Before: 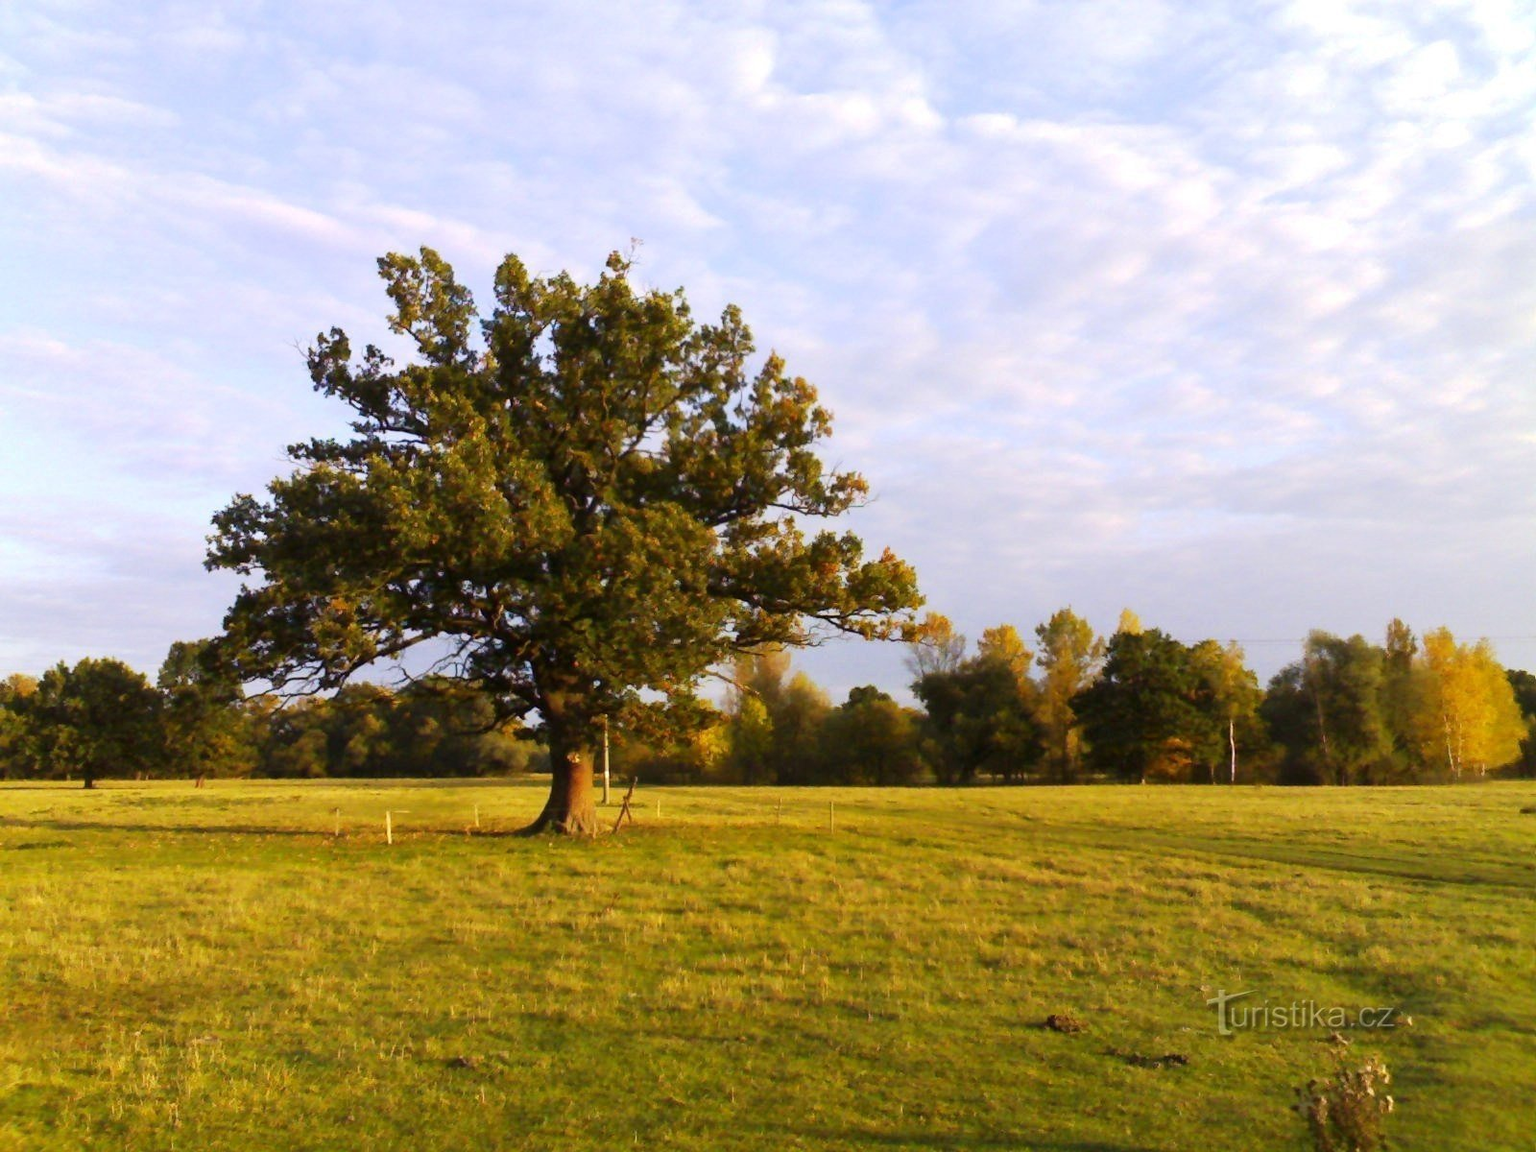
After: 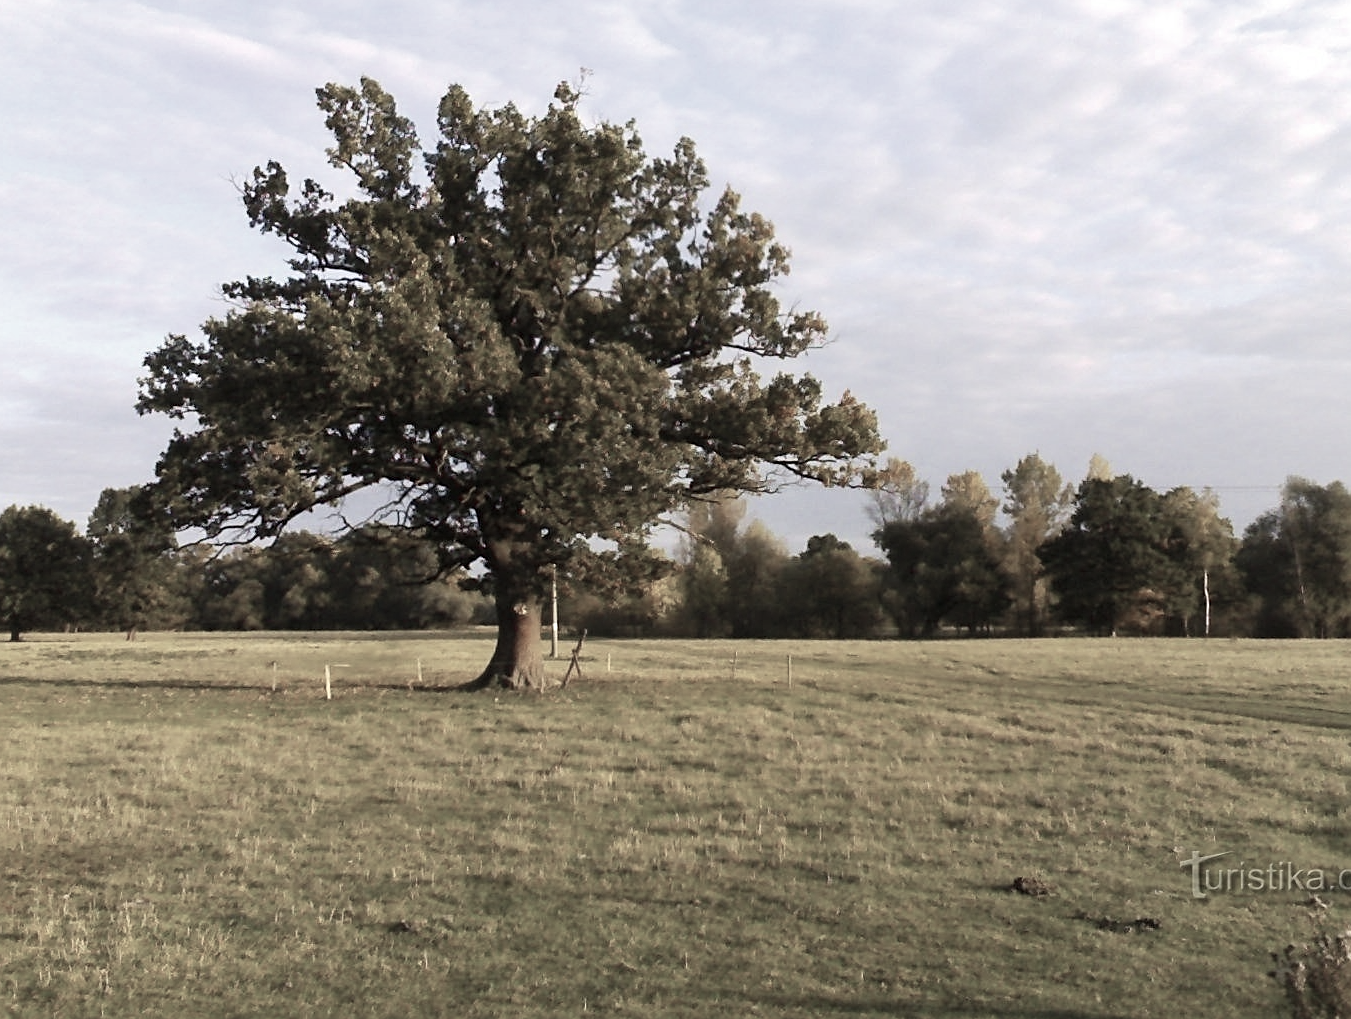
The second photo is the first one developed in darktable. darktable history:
sharpen: on, module defaults
color zones: curves: ch1 [(0, 0.34) (0.143, 0.164) (0.286, 0.152) (0.429, 0.176) (0.571, 0.173) (0.714, 0.188) (0.857, 0.199) (1, 0.34)]
crop and rotate: left 4.819%, top 15.029%, right 10.682%
